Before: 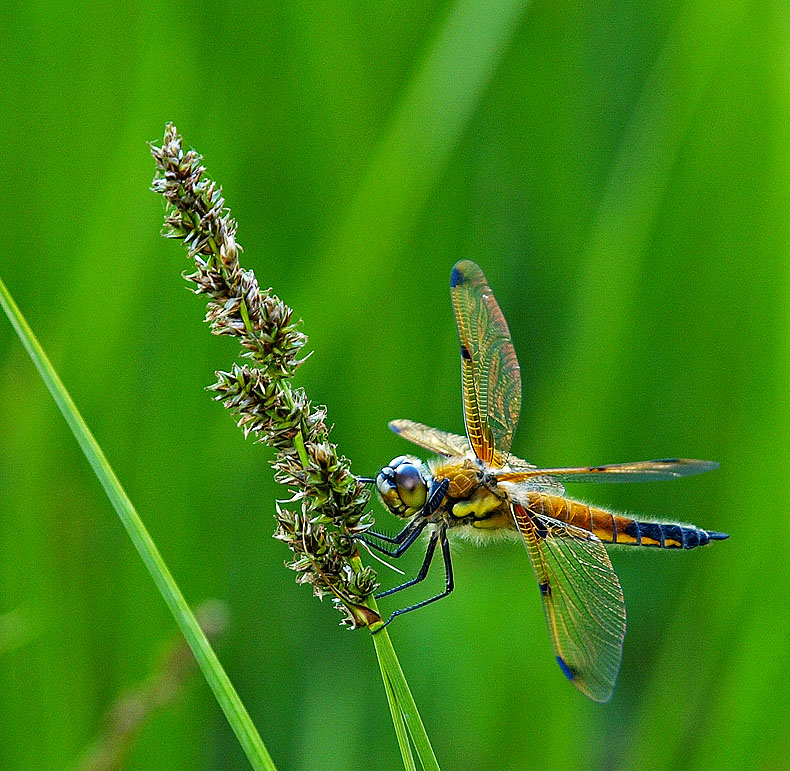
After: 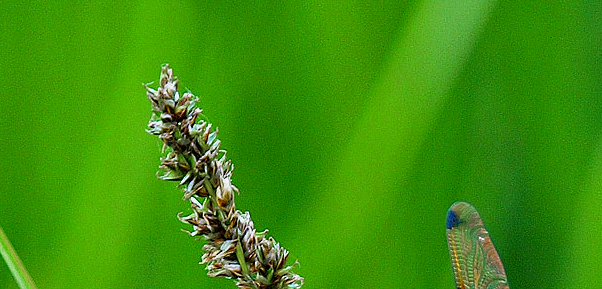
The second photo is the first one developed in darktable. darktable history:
exposure: black level correction 0.001, exposure -0.122 EV, compensate highlight preservation false
crop: left 0.553%, top 7.628%, right 23.208%, bottom 54.832%
color zones: curves: ch0 [(0.11, 0.396) (0.195, 0.36) (0.25, 0.5) (0.303, 0.412) (0.357, 0.544) (0.75, 0.5) (0.967, 0.328)]; ch1 [(0, 0.468) (0.112, 0.512) (0.202, 0.6) (0.25, 0.5) (0.307, 0.352) (0.357, 0.544) (0.75, 0.5) (0.963, 0.524)]
